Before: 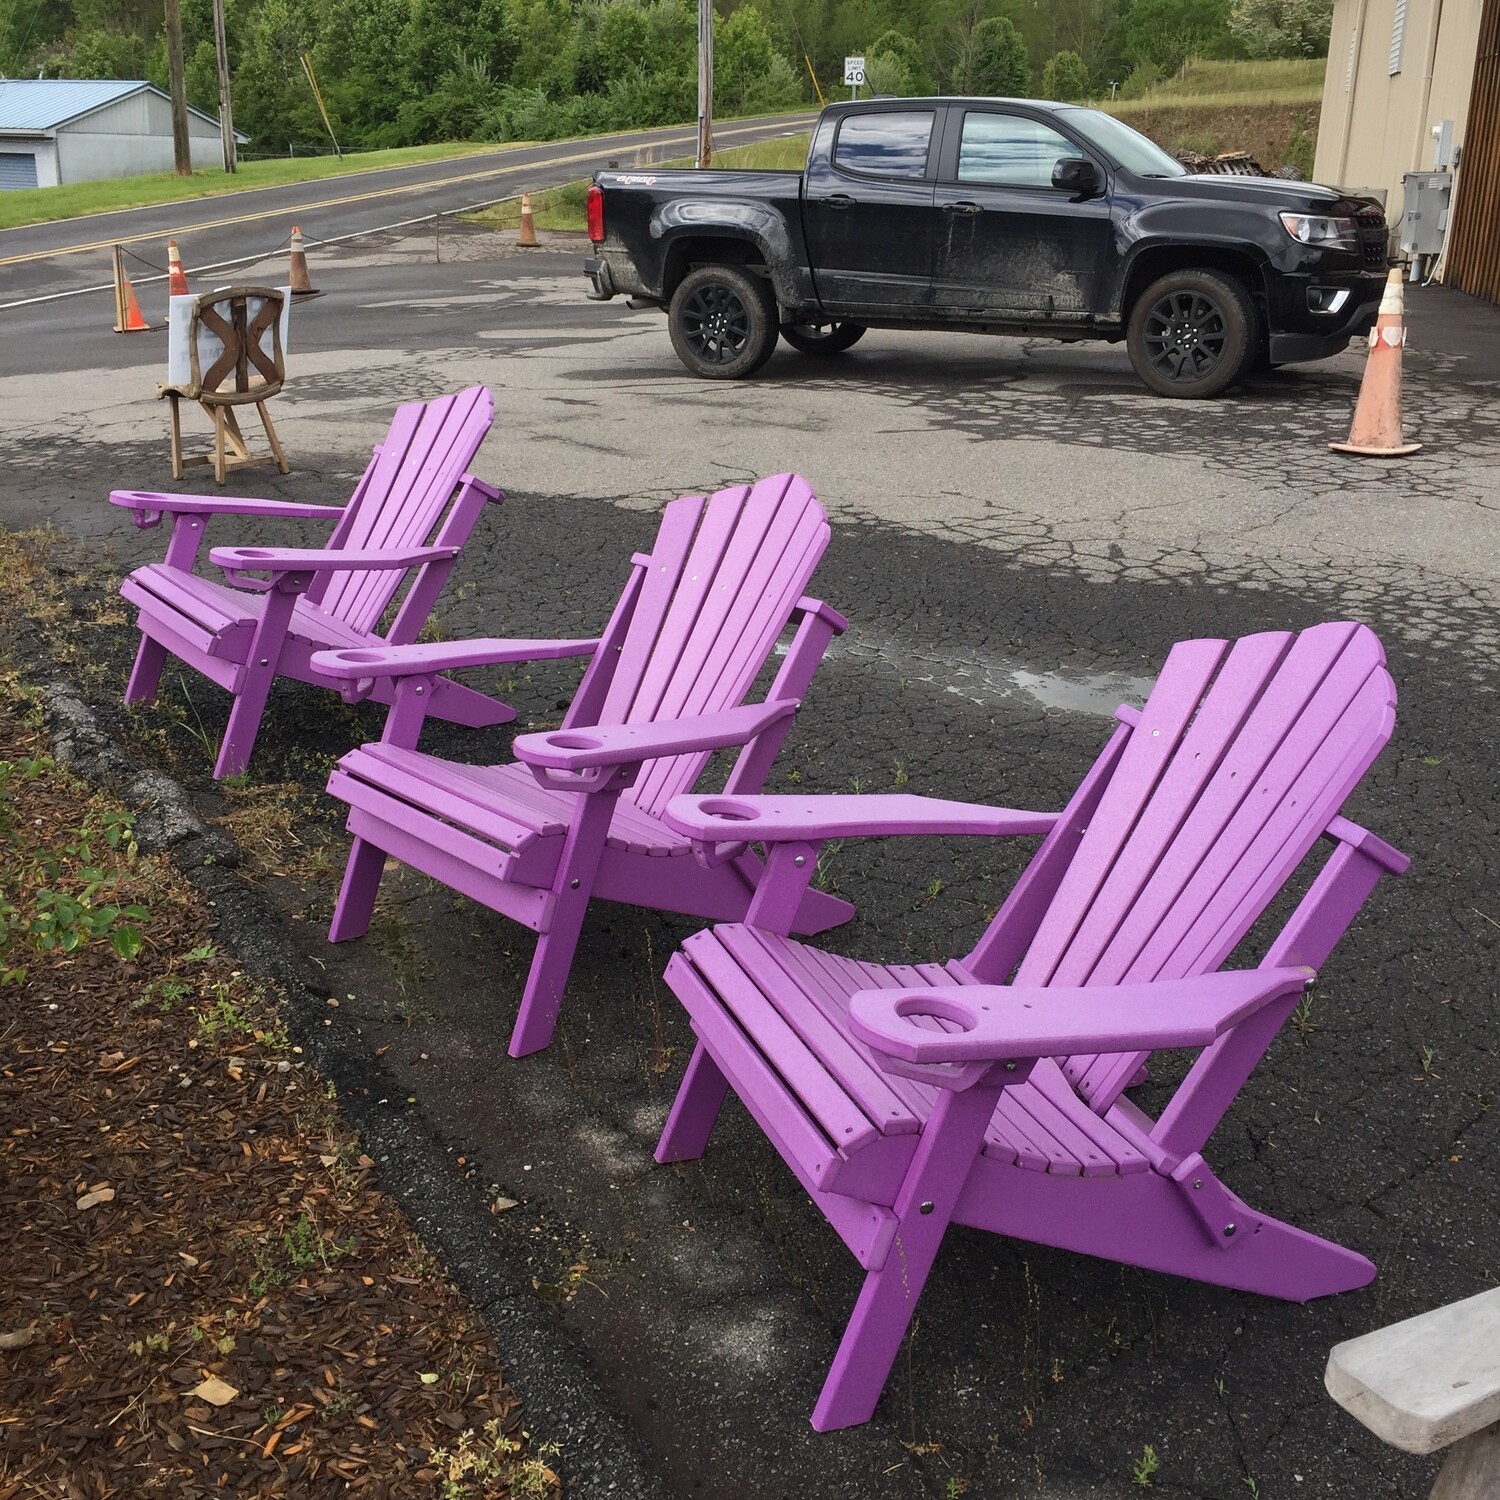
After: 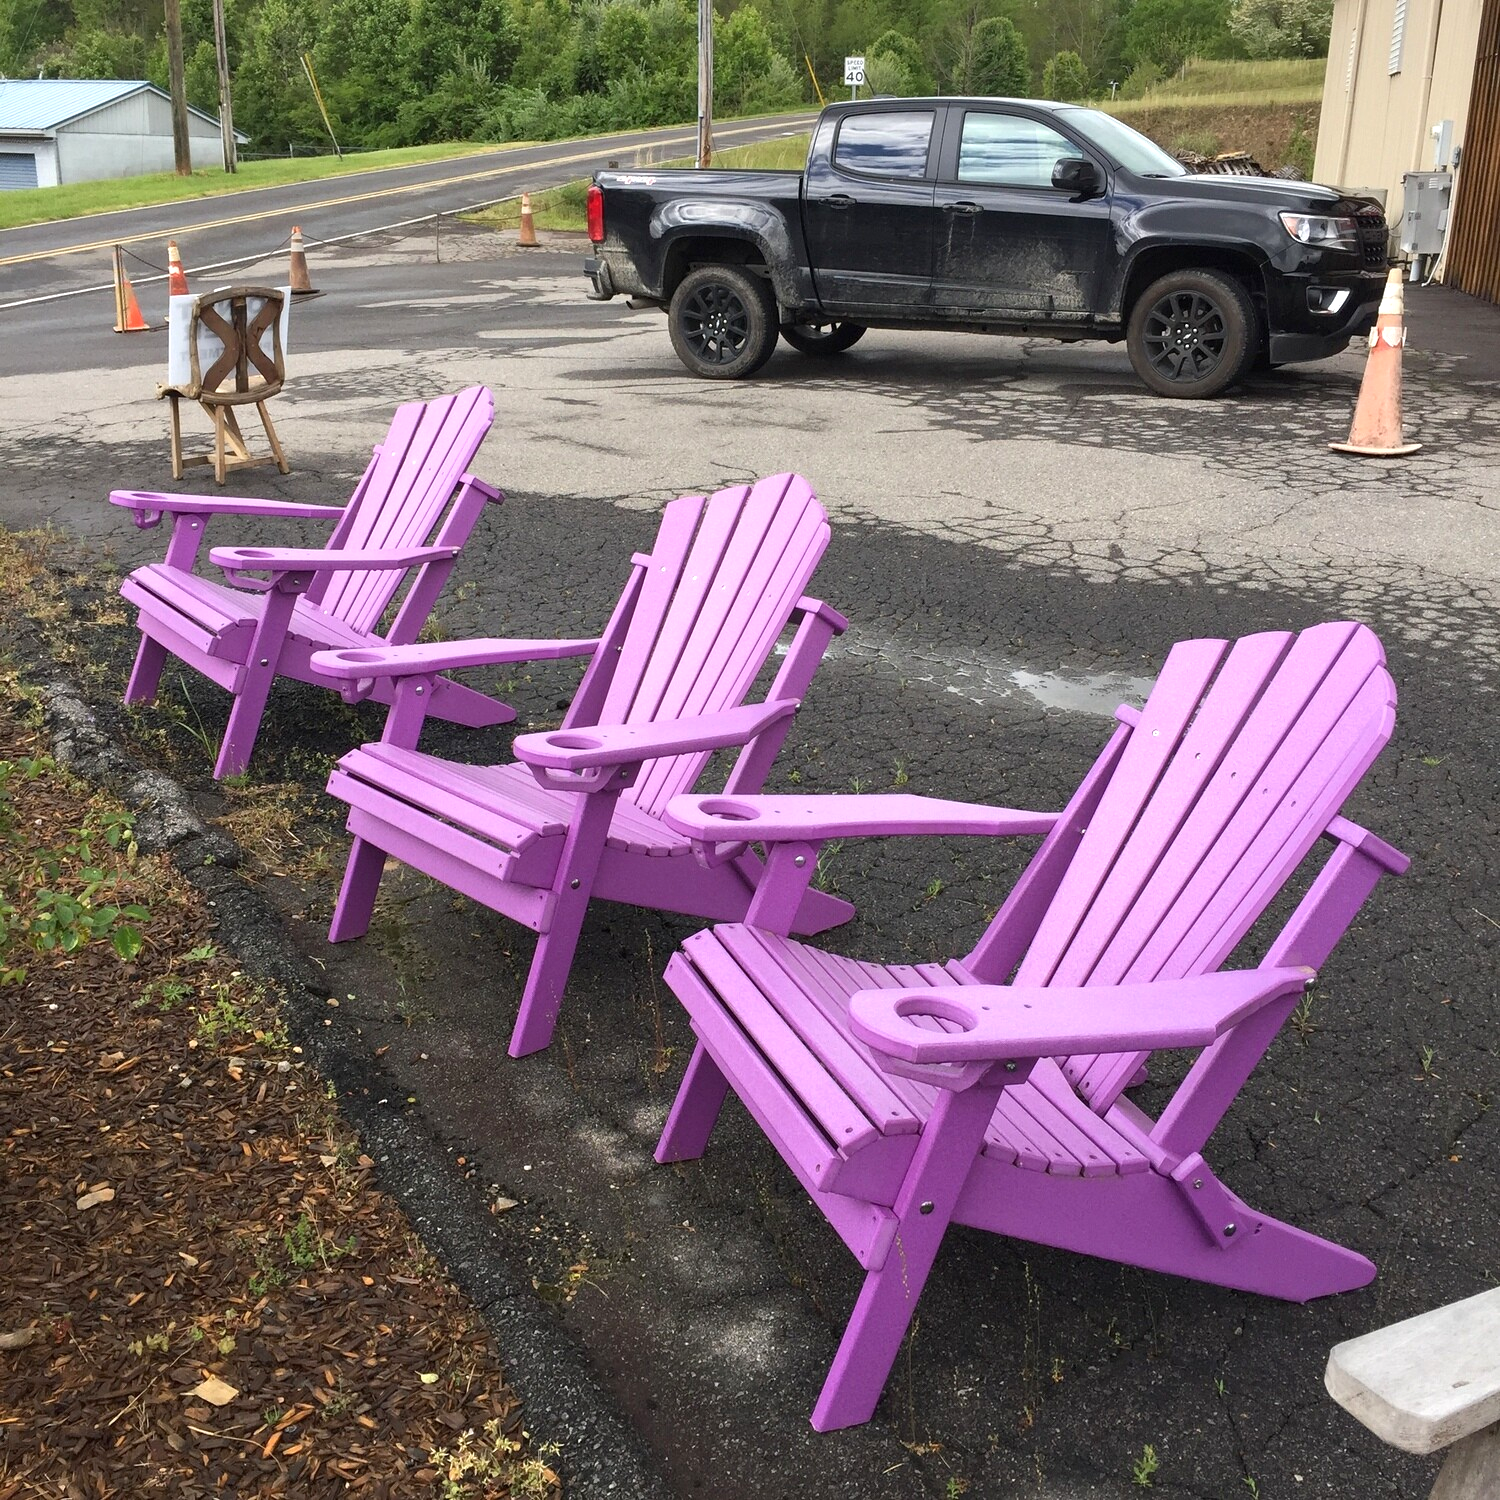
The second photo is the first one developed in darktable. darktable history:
exposure: black level correction 0.001, exposure 0.498 EV, compensate exposure bias true
